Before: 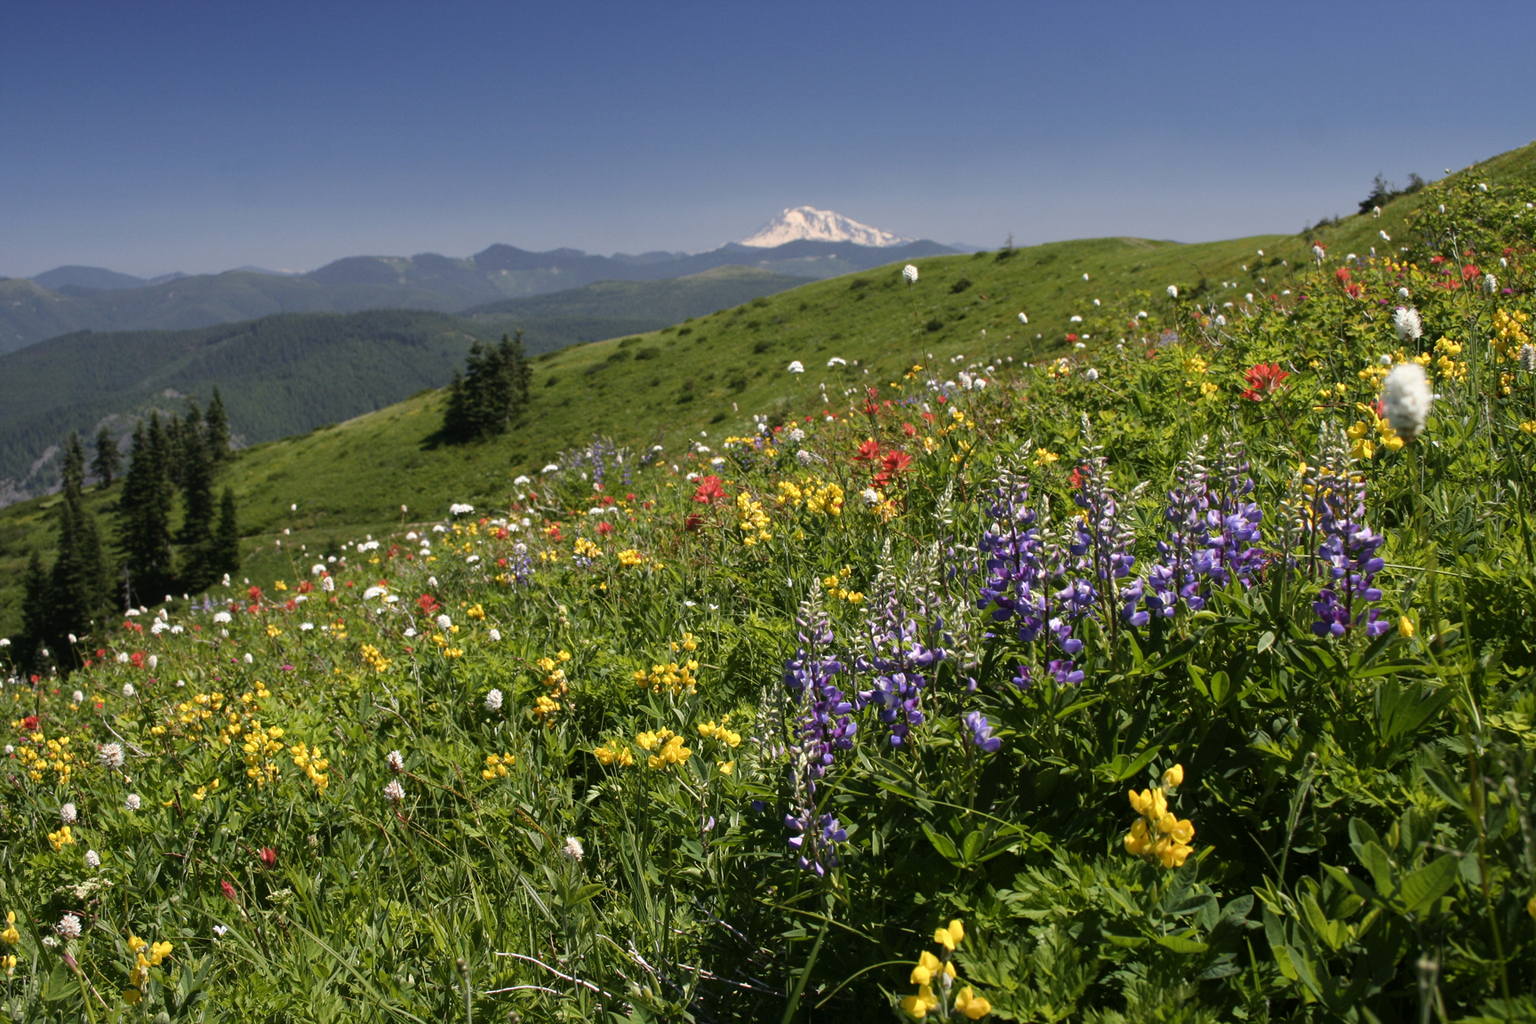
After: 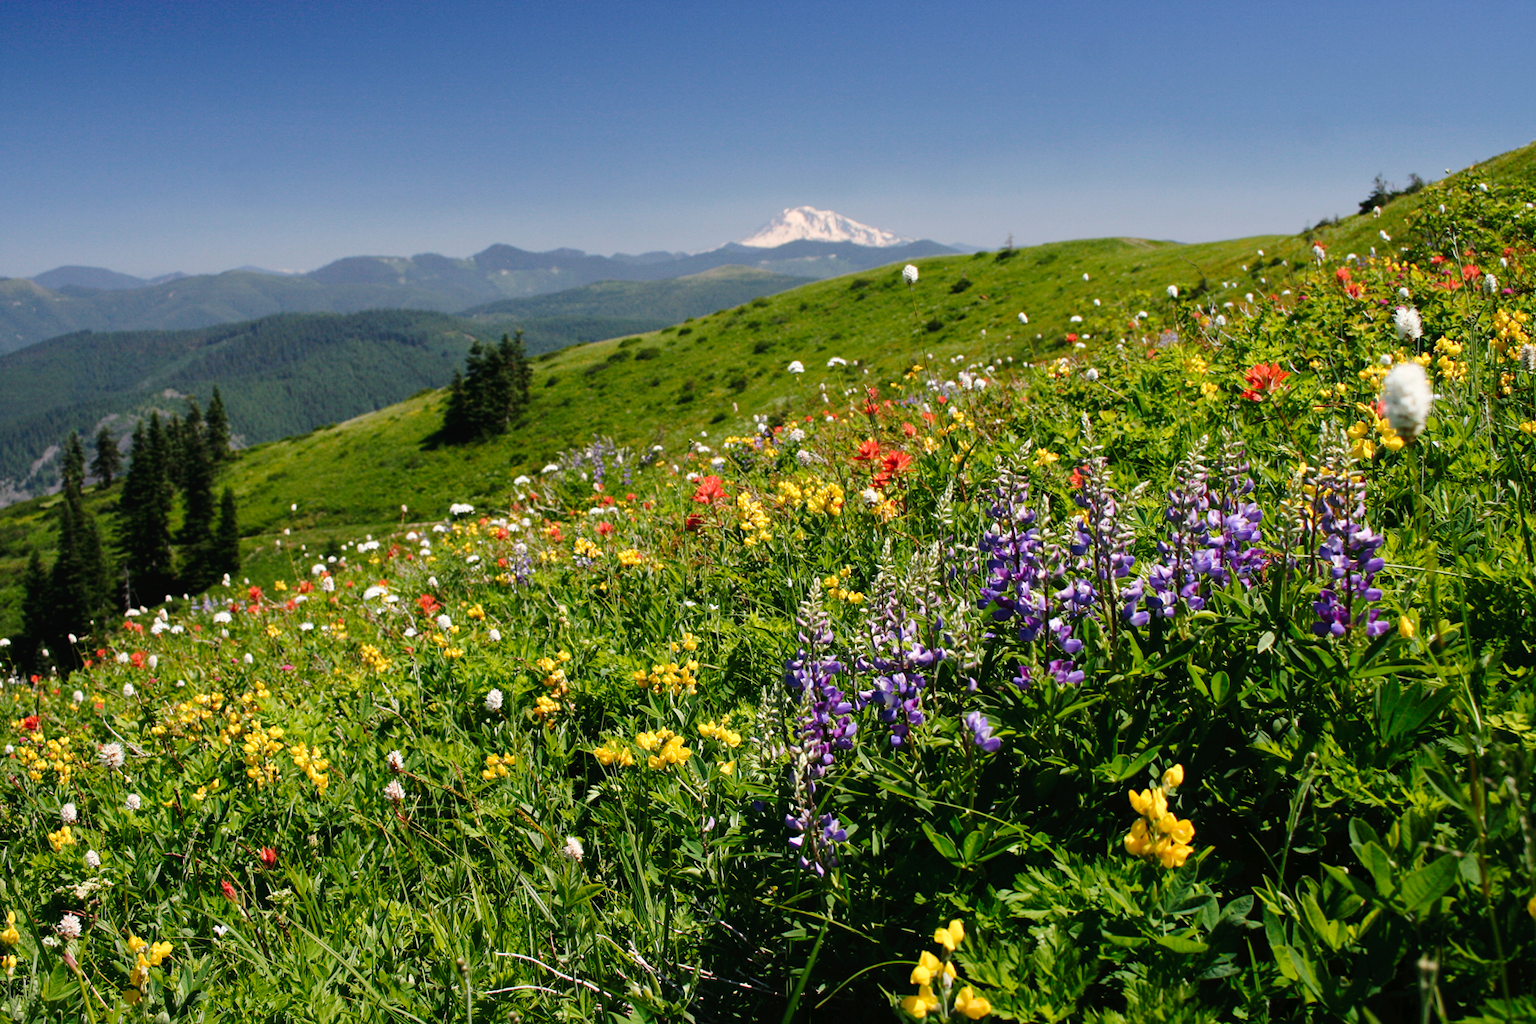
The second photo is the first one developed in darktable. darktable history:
tone curve: curves: ch0 [(0, 0) (0.003, 0.015) (0.011, 0.019) (0.025, 0.026) (0.044, 0.041) (0.069, 0.057) (0.1, 0.085) (0.136, 0.116) (0.177, 0.158) (0.224, 0.215) (0.277, 0.286) (0.335, 0.367) (0.399, 0.452) (0.468, 0.534) (0.543, 0.612) (0.623, 0.698) (0.709, 0.775) (0.801, 0.858) (0.898, 0.928) (1, 1)], preserve colors none
base curve: curves: ch0 [(0, 0) (0.297, 0.298) (1, 1)], preserve colors none
